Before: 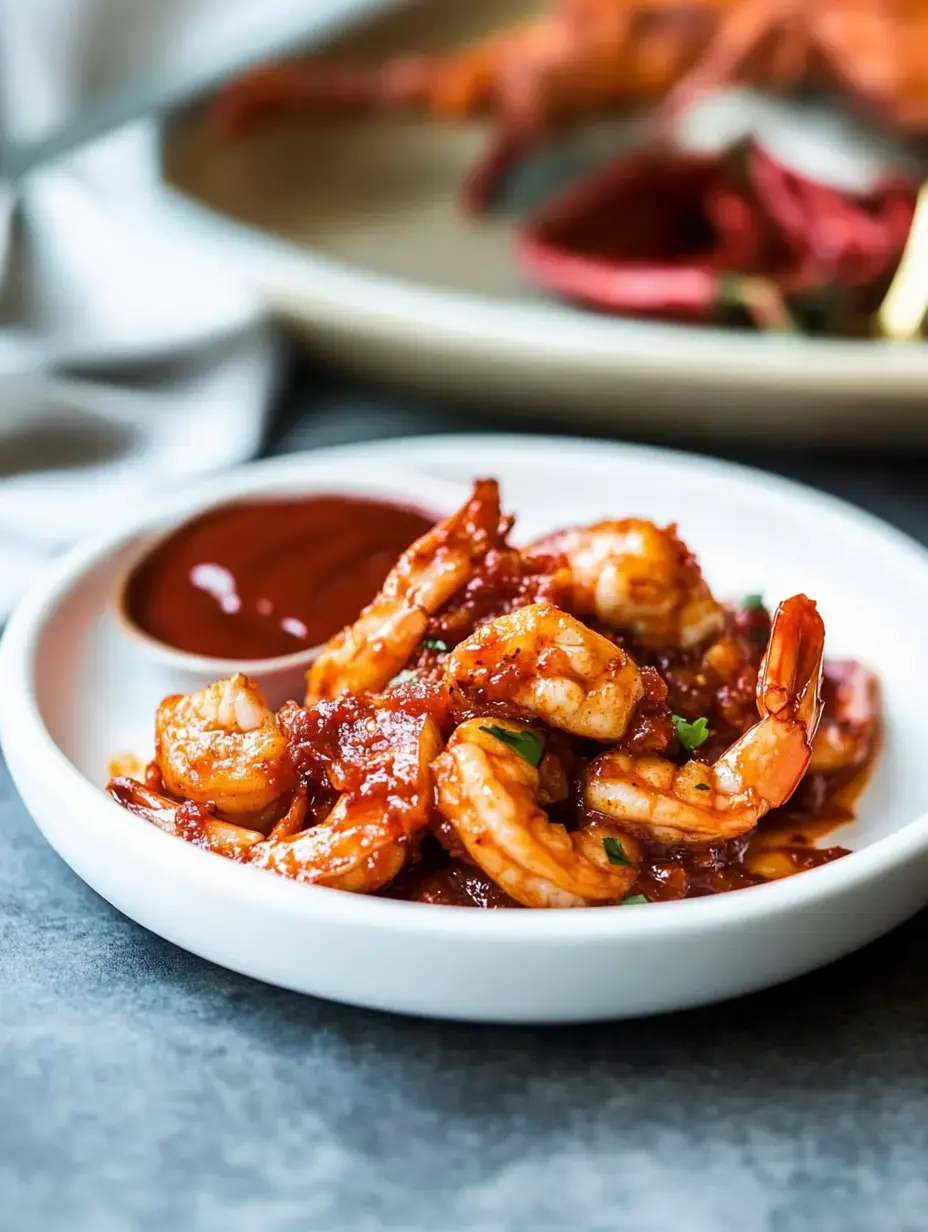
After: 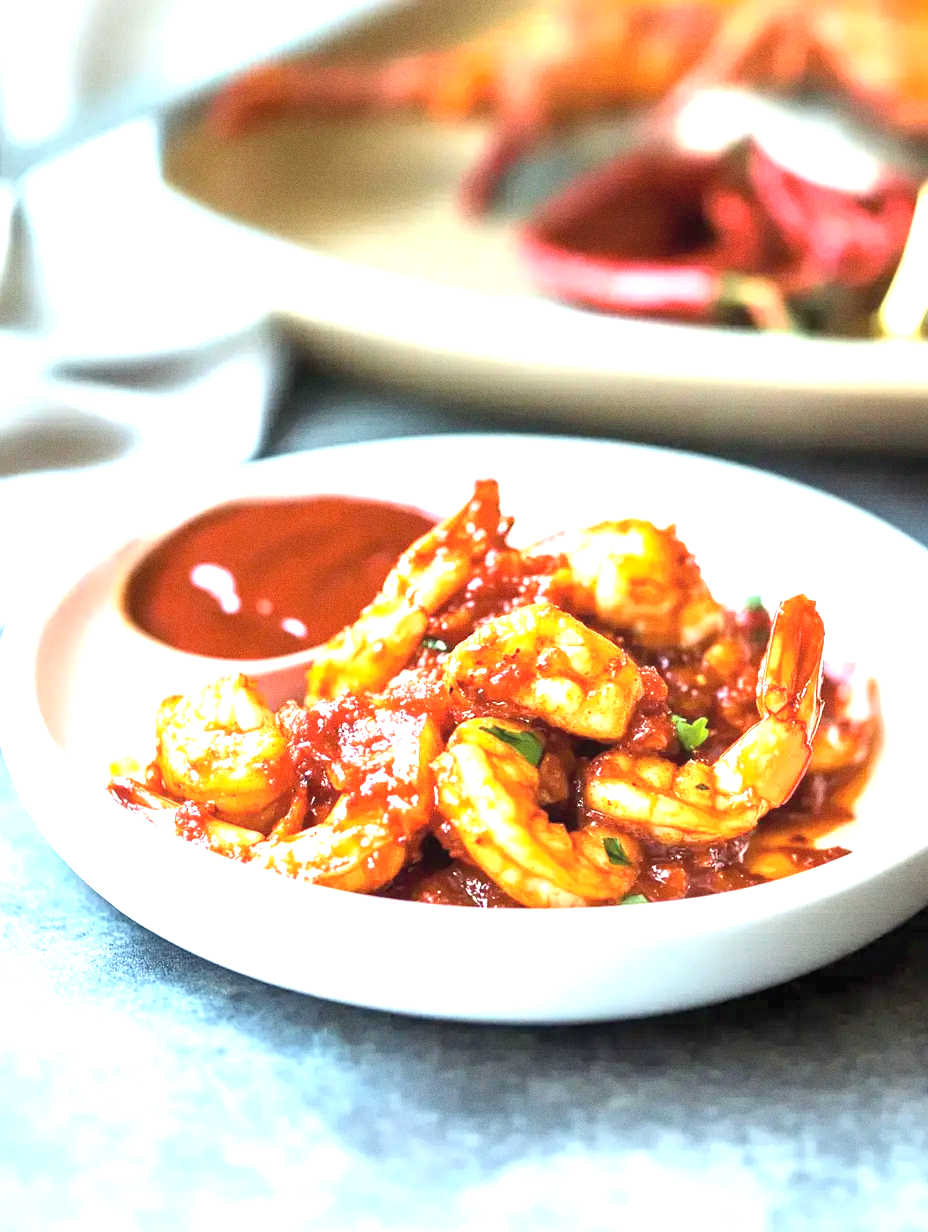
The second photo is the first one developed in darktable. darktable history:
exposure: black level correction 0, exposure 1.6 EV, compensate exposure bias true, compensate highlight preservation false
contrast brightness saturation: brightness 0.13
grain: coarseness 0.47 ISO
